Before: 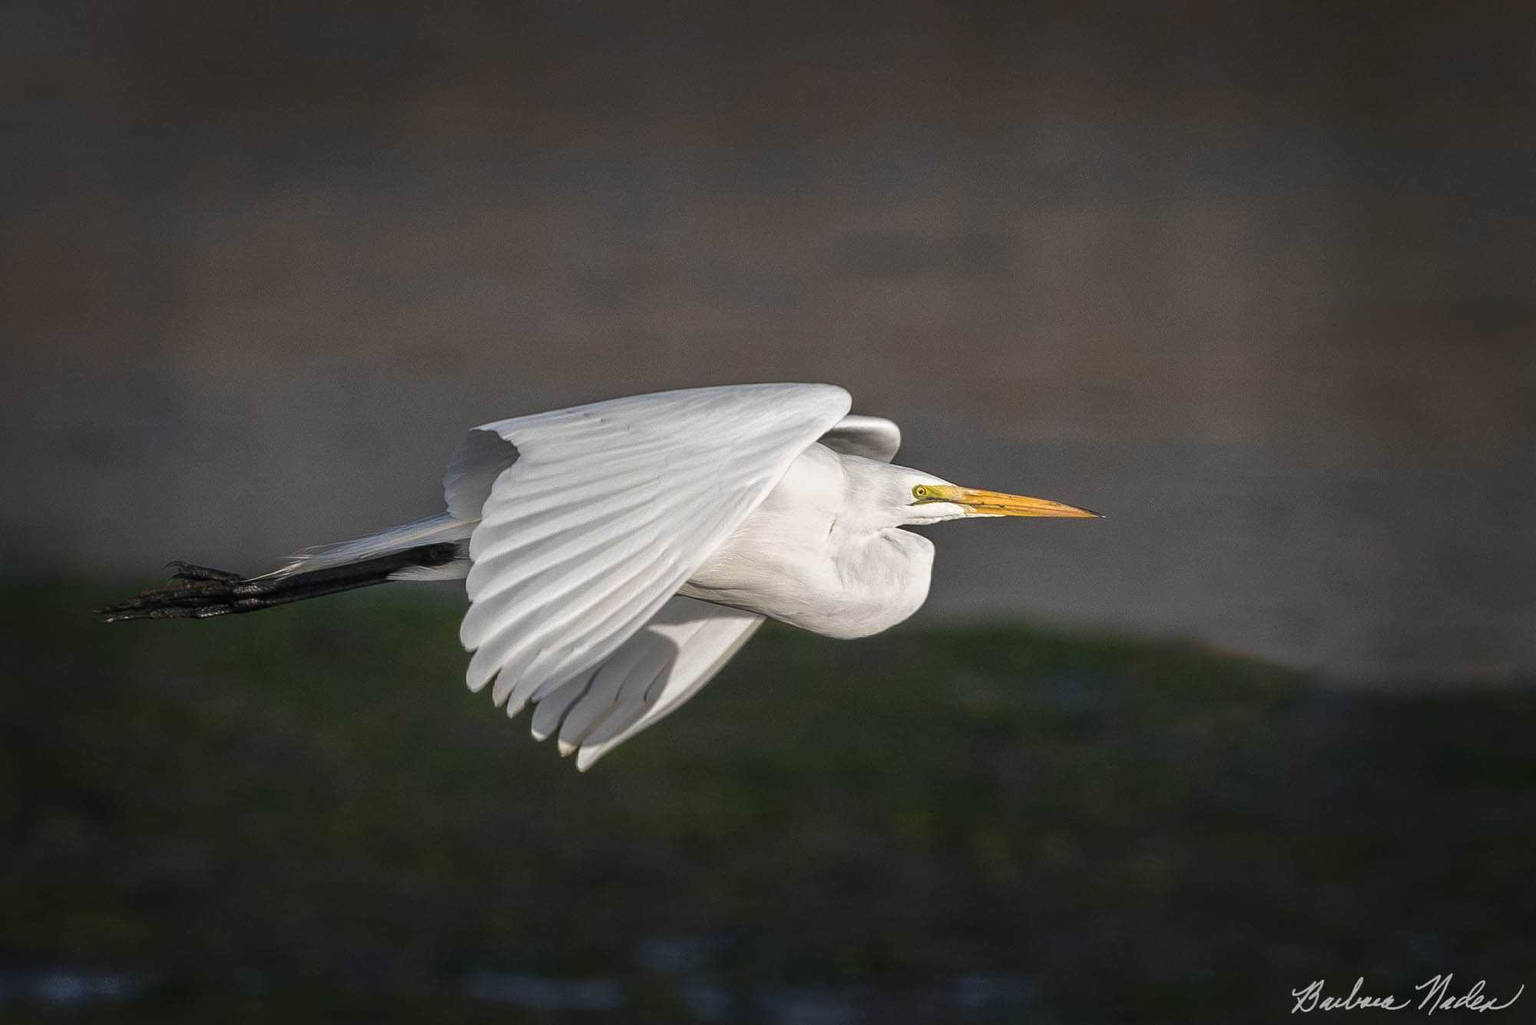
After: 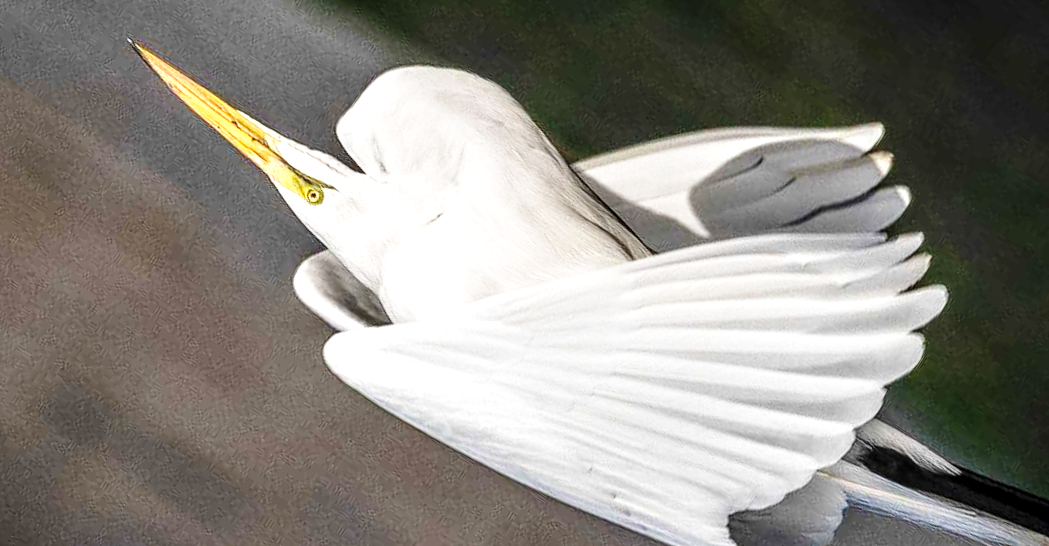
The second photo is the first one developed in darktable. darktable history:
base curve: curves: ch0 [(0, 0) (0.028, 0.03) (0.121, 0.232) (0.46, 0.748) (0.859, 0.968) (1, 1)], preserve colors none
crop and rotate: angle 147.61°, left 9.214%, top 15.616%, right 4.392%, bottom 16.959%
contrast brightness saturation: contrast 0.136
local contrast: detail 150%
